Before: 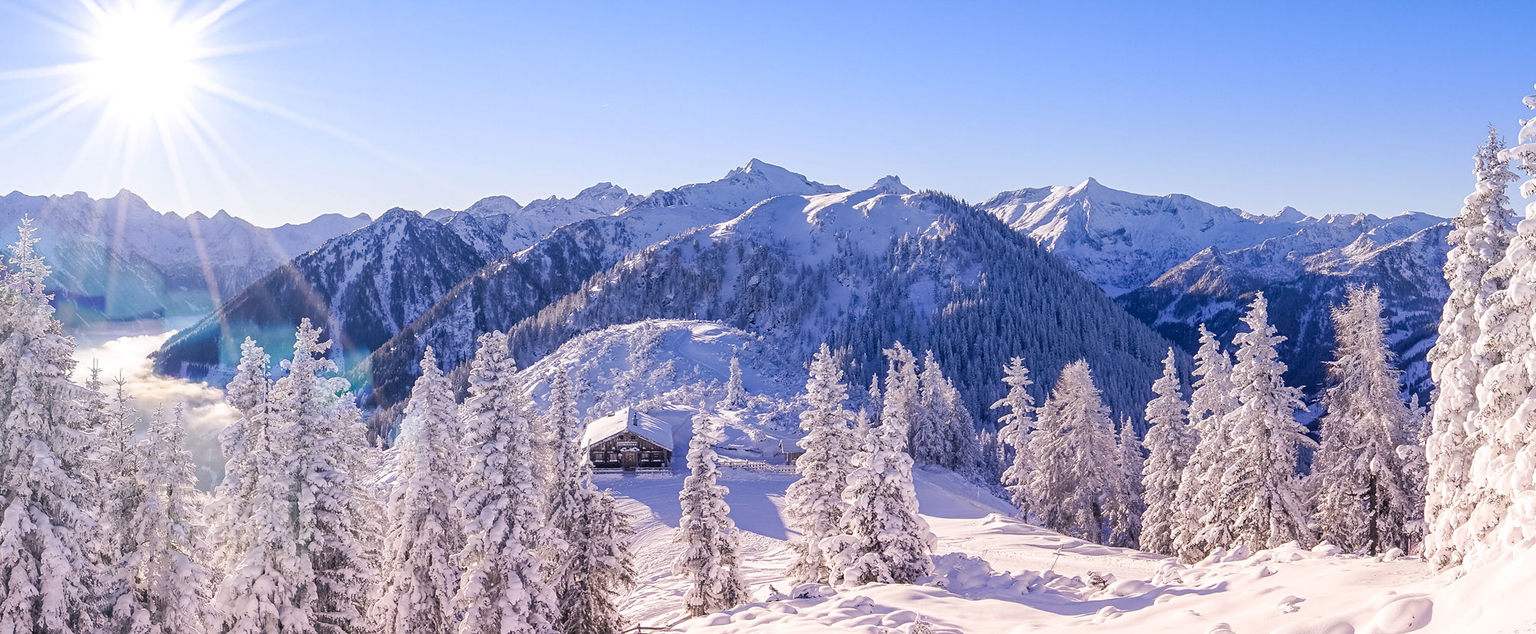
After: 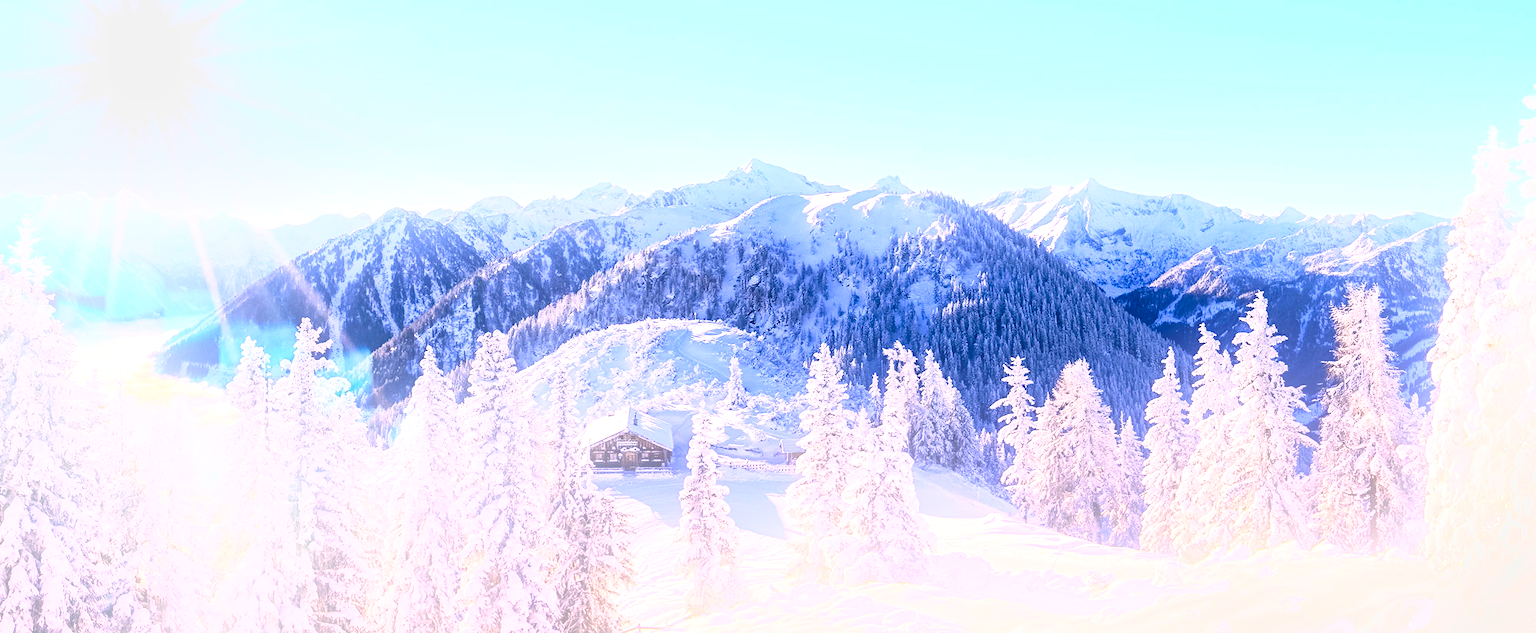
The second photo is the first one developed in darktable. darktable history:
contrast brightness saturation: contrast 0.32, brightness -0.08, saturation 0.17
bloom: size 16%, threshold 98%, strength 20%
exposure: black level correction 0, exposure 0.9 EV, compensate highlight preservation false
